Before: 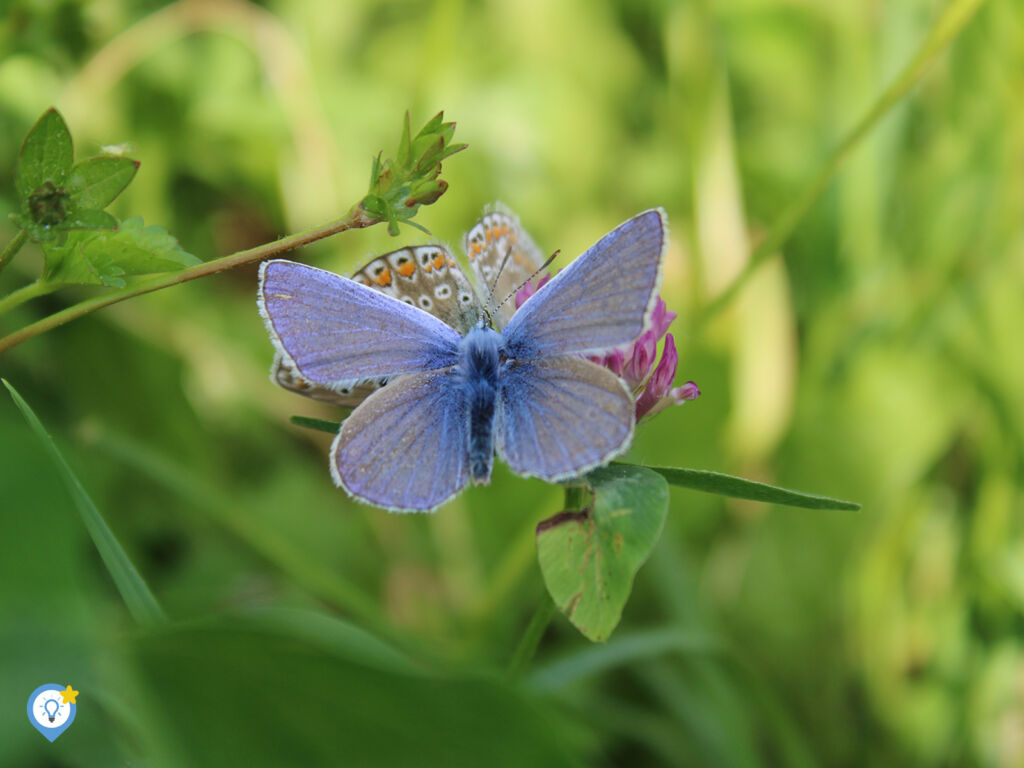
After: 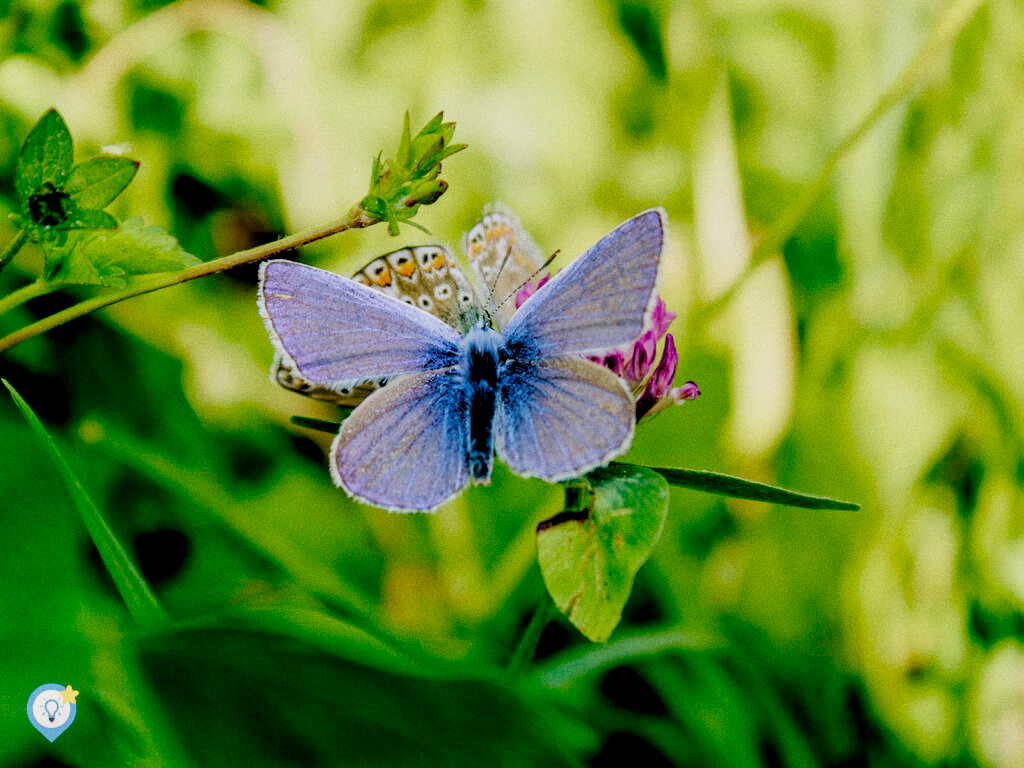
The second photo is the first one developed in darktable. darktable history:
color balance: lift [0.975, 0.993, 1, 1.015], gamma [1.1, 1, 1, 0.945], gain [1, 1.04, 1, 0.95]
filmic rgb: black relative exposure -2.85 EV, white relative exposure 4.56 EV, hardness 1.77, contrast 1.25, preserve chrominance no, color science v5 (2021)
velvia: strength 27%
local contrast: detail 130%
color balance rgb: linear chroma grading › shadows 32%, linear chroma grading › global chroma -2%, linear chroma grading › mid-tones 4%, perceptual saturation grading › global saturation -2%, perceptual saturation grading › highlights -8%, perceptual saturation grading › mid-tones 8%, perceptual saturation grading › shadows 4%, perceptual brilliance grading › highlights 8%, perceptual brilliance grading › mid-tones 4%, perceptual brilliance grading › shadows 2%, global vibrance 16%, saturation formula JzAzBz (2021)
grain: coarseness 0.09 ISO
